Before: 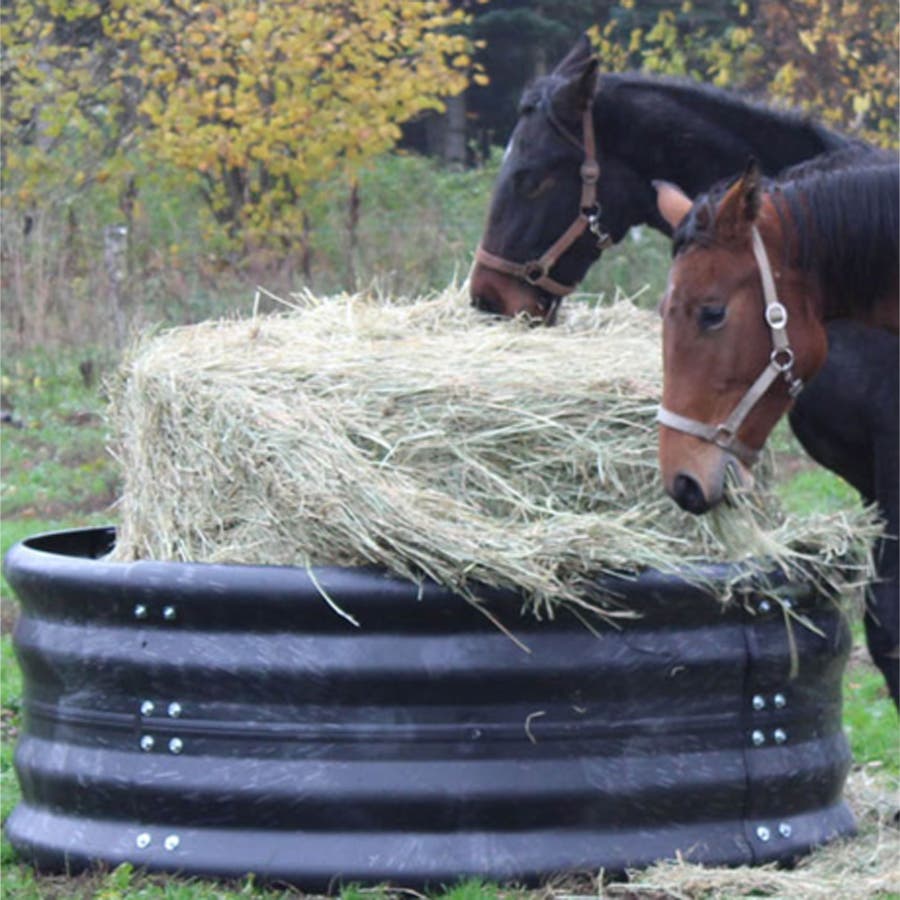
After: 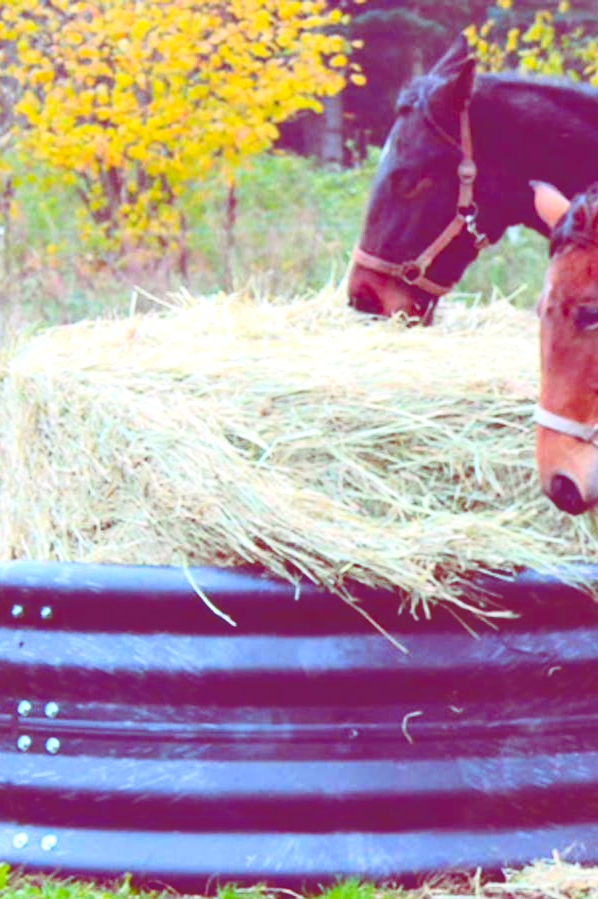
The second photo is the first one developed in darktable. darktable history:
crop and rotate: left 13.774%, right 19.671%
exposure: black level correction 0, exposure 1.105 EV, compensate highlight preservation false
tone curve: curves: ch0 [(0, 0) (0.003, 0.24) (0.011, 0.24) (0.025, 0.24) (0.044, 0.244) (0.069, 0.244) (0.1, 0.252) (0.136, 0.264) (0.177, 0.274) (0.224, 0.284) (0.277, 0.313) (0.335, 0.361) (0.399, 0.415) (0.468, 0.498) (0.543, 0.595) (0.623, 0.695) (0.709, 0.793) (0.801, 0.883) (0.898, 0.942) (1, 1)], color space Lab, independent channels, preserve colors none
contrast brightness saturation: saturation -0.023
color balance rgb: shadows lift › luminance -18.396%, shadows lift › chroma 35.302%, linear chroma grading › global chroma 33.281%, perceptual saturation grading › global saturation 29.942%, hue shift -4.88°, contrast -21.609%
